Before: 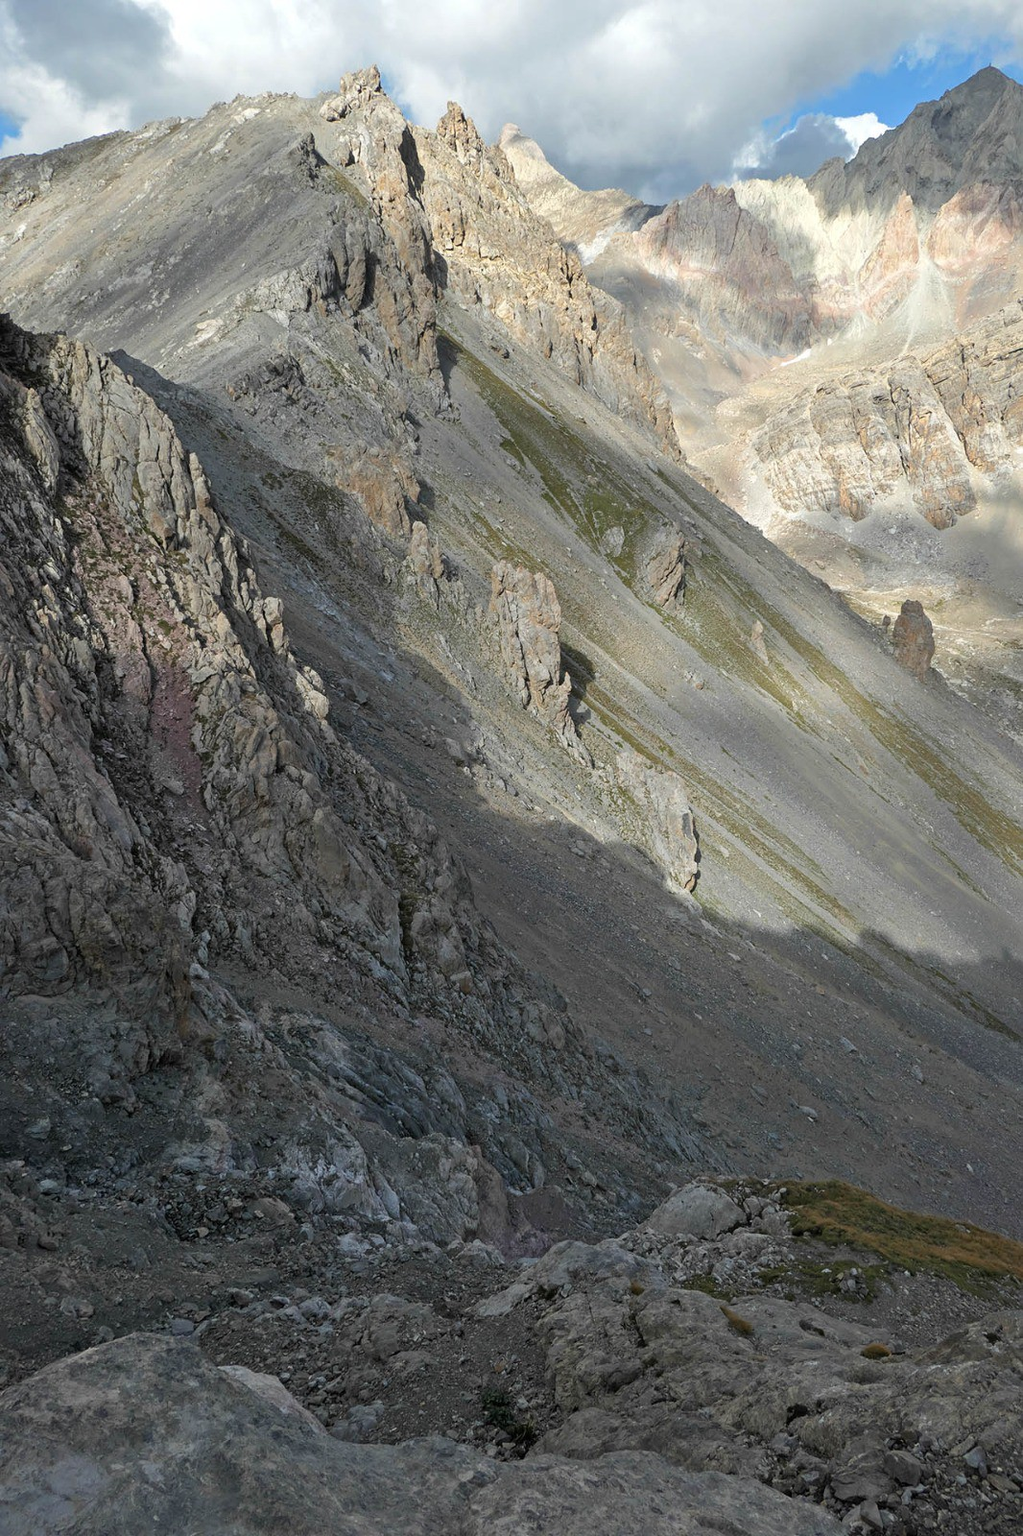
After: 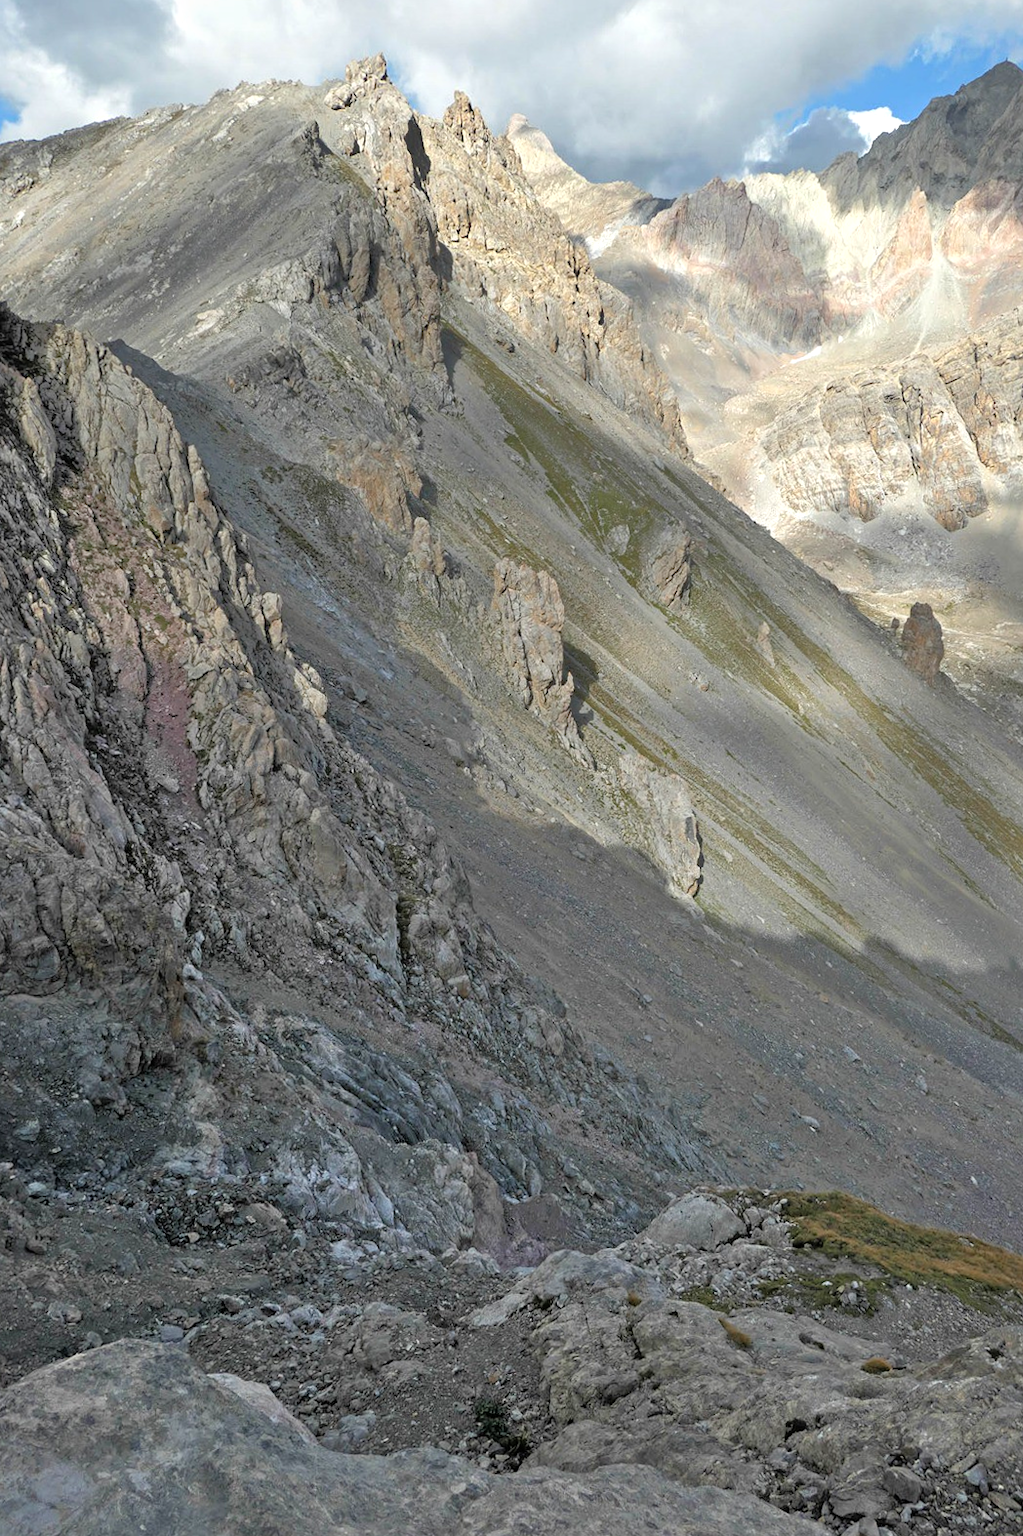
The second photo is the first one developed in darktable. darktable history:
base curve: curves: ch0 [(0, 0) (0.989, 0.992)], preserve colors none
crop and rotate: angle -0.616°
tone equalizer: -8 EV -0.519 EV, -7 EV -0.326 EV, -6 EV -0.072 EV, -5 EV 0.419 EV, -4 EV 0.975 EV, -3 EV 0.777 EV, -2 EV -0.007 EV, -1 EV 0.137 EV, +0 EV -0.036 EV, mask exposure compensation -0.507 EV
